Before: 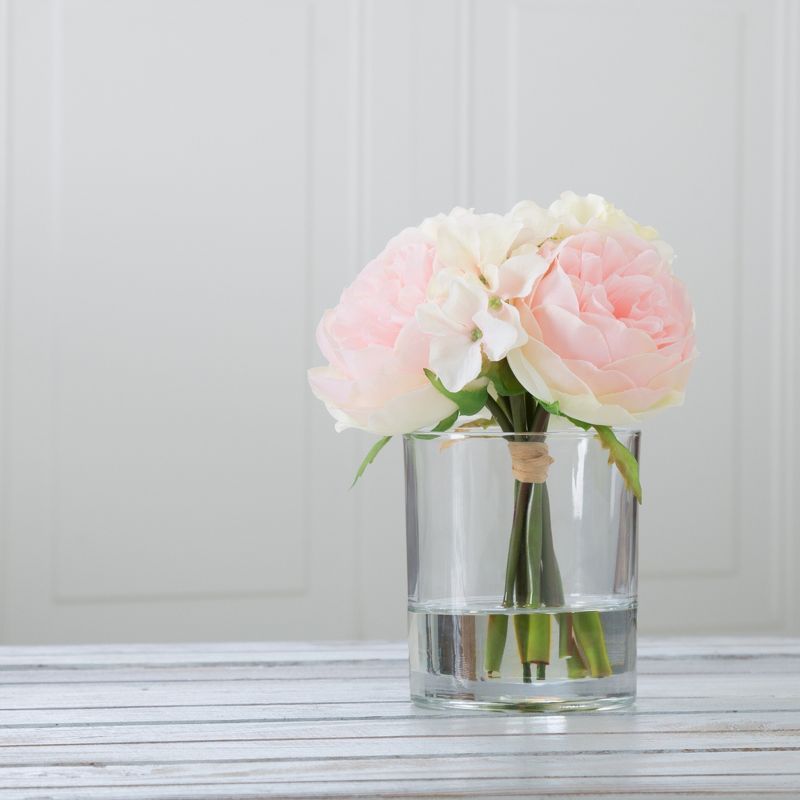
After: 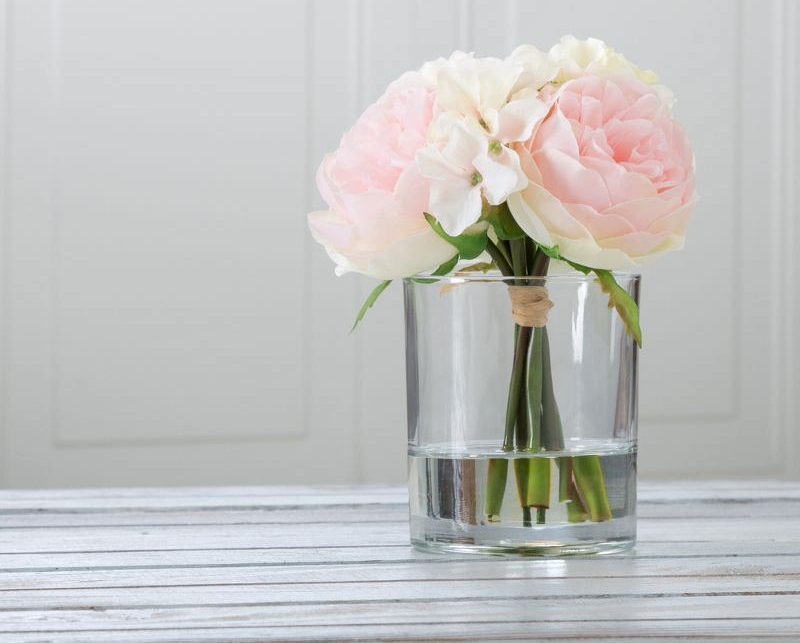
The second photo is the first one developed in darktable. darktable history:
local contrast: on, module defaults
crop and rotate: top 19.512%
